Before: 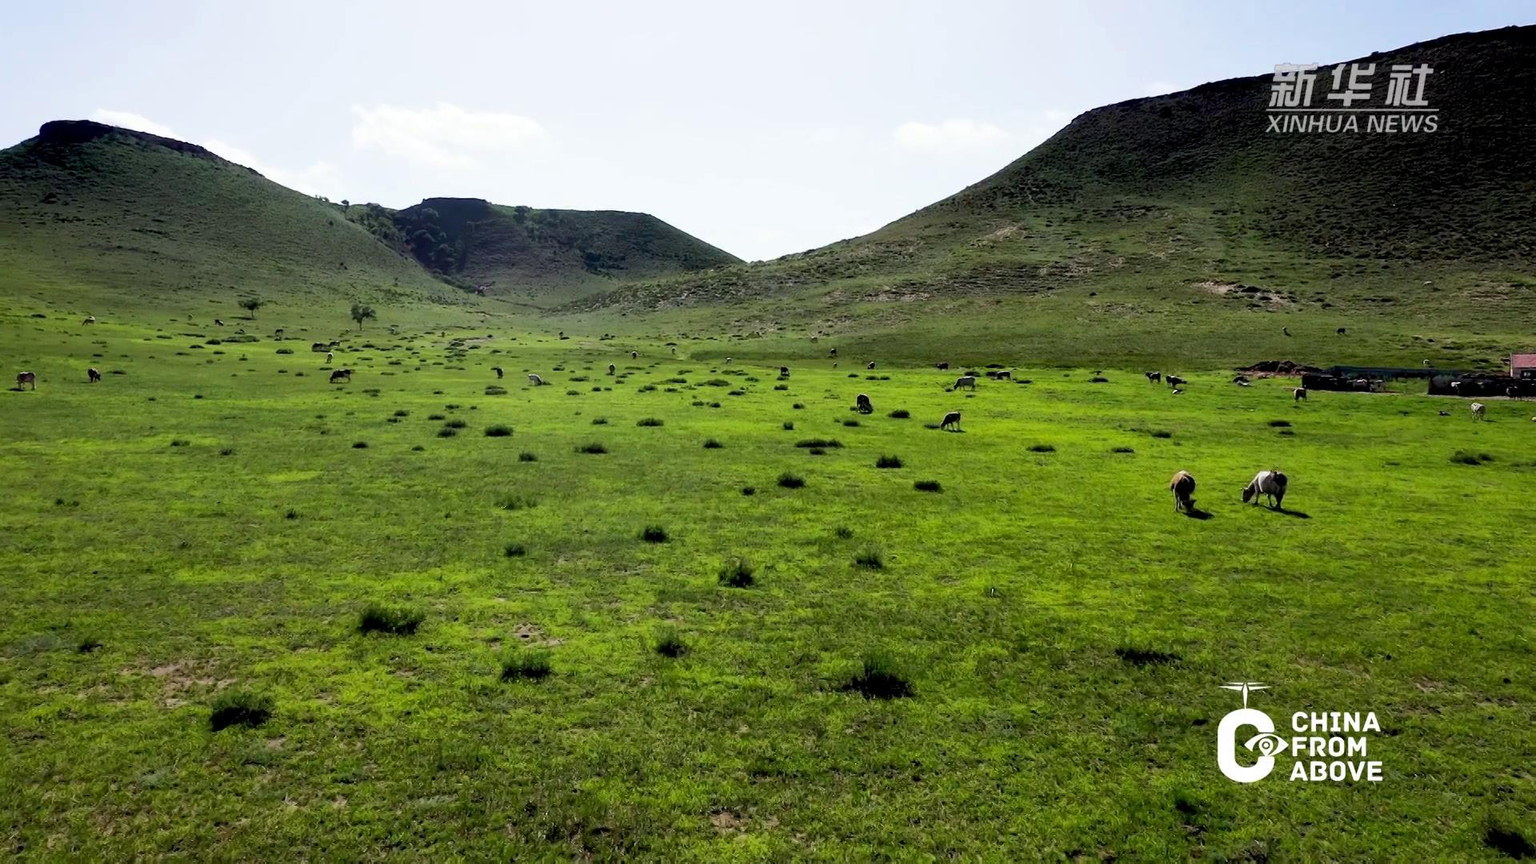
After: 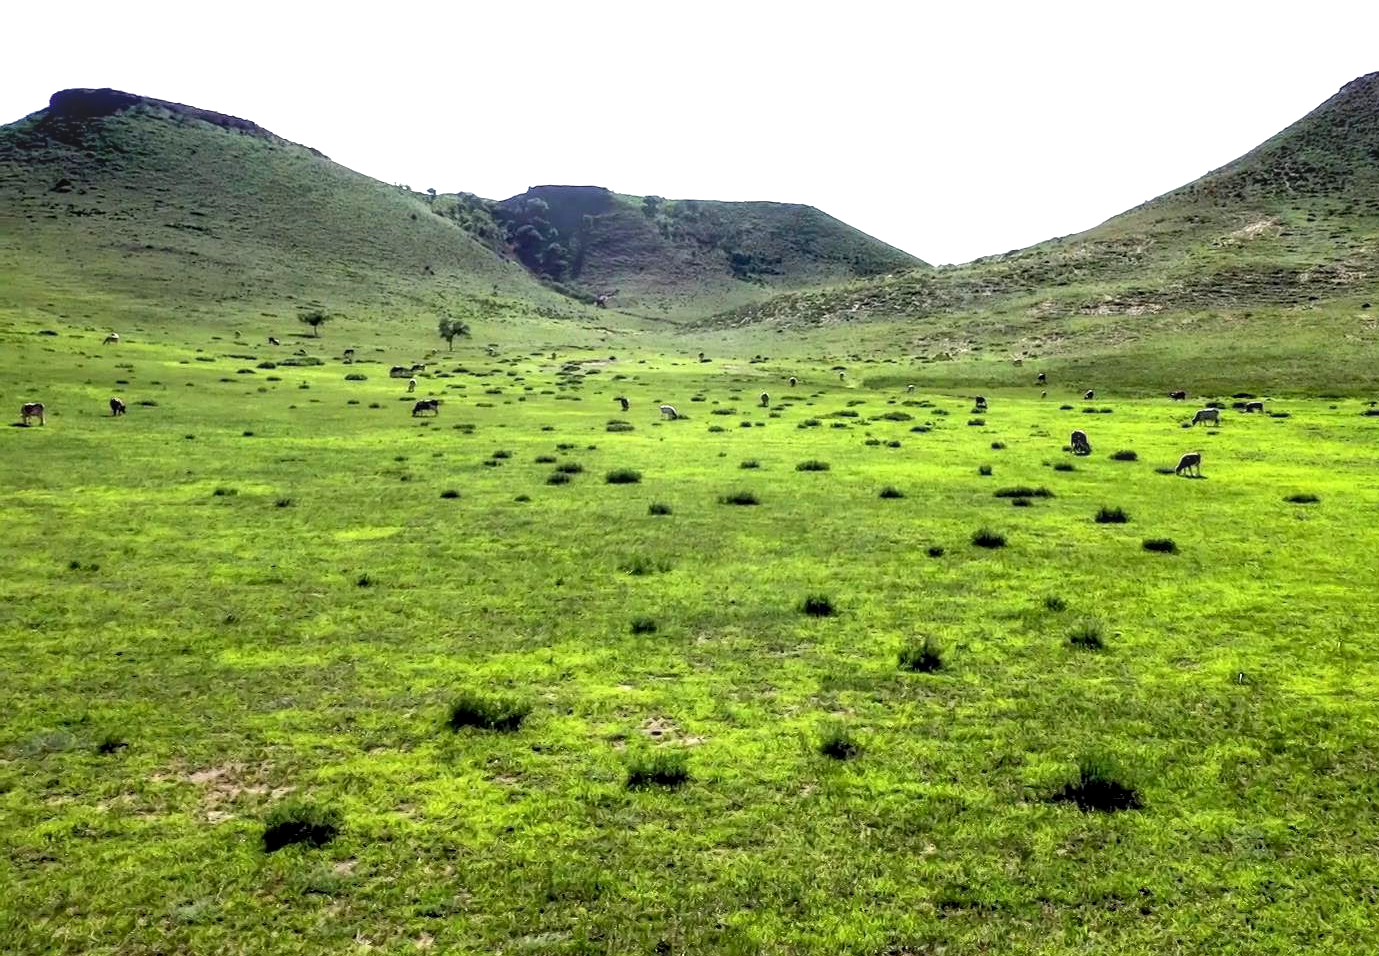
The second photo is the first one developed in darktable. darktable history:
crop: top 5.755%, right 27.883%, bottom 5.705%
exposure: exposure 0.941 EV, compensate highlight preservation false
local contrast: on, module defaults
